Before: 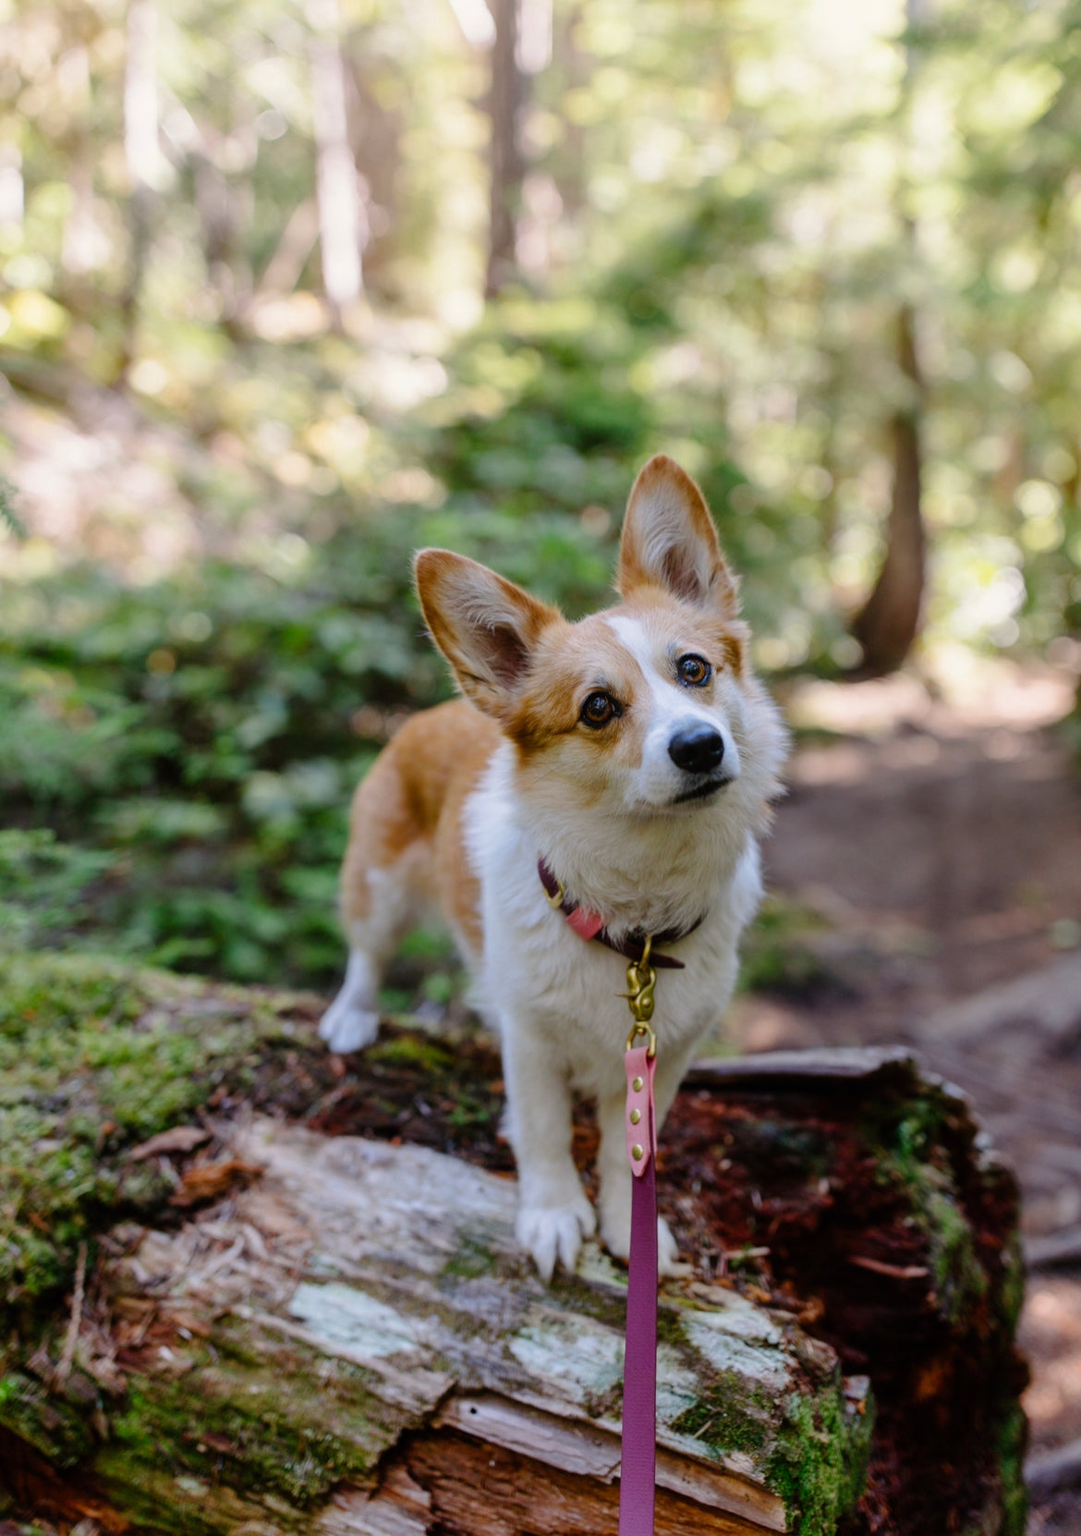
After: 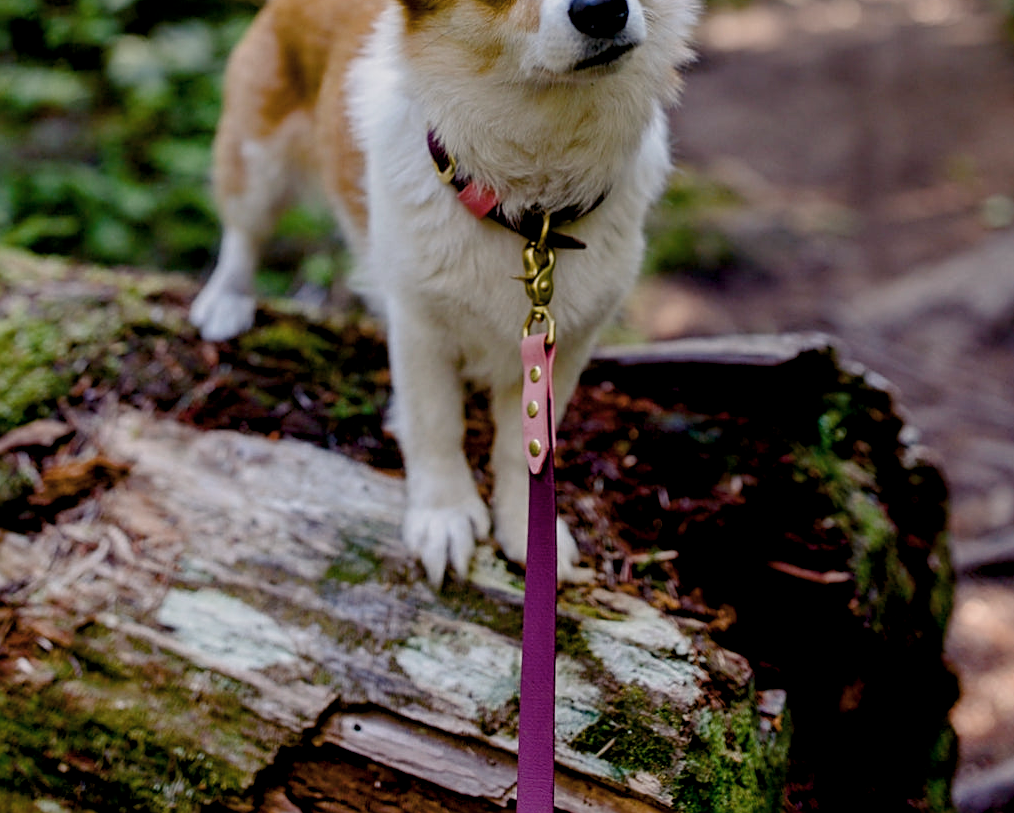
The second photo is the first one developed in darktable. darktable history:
crop and rotate: left 13.306%, top 48.129%, bottom 2.928%
color balance rgb: shadows lift › chroma 3%, shadows lift › hue 280.8°, power › hue 330°, highlights gain › chroma 3%, highlights gain › hue 75.6°, global offset › luminance -1%, perceptual saturation grading › global saturation 20%, perceptual saturation grading › highlights -25%, perceptual saturation grading › shadows 50%, global vibrance 20%
contrast brightness saturation: contrast 0.1, saturation -0.3
sharpen: on, module defaults
